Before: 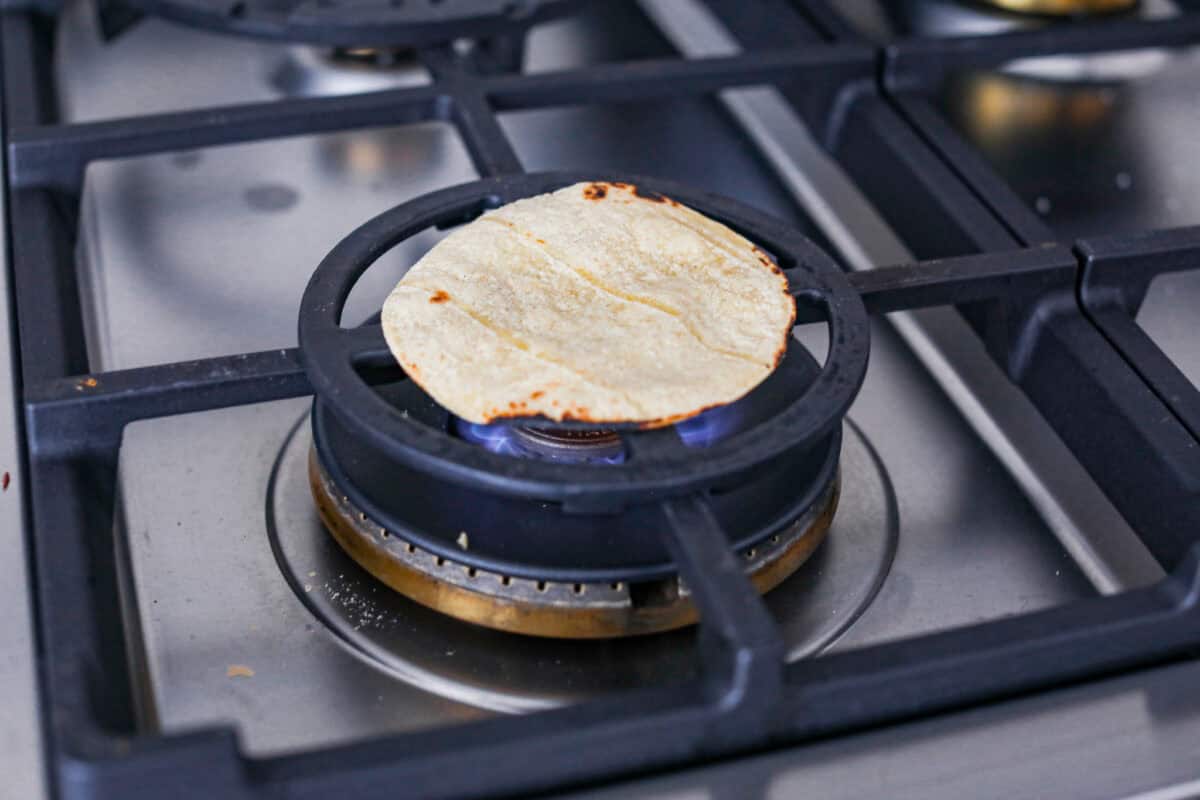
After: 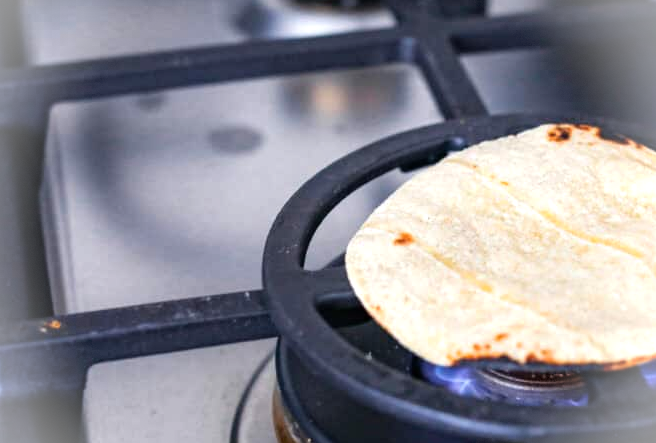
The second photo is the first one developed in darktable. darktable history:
vignetting: fall-off radius 45.24%, brightness 0.3, saturation 0.003, dithering 8-bit output, unbound false
shadows and highlights: highlights 70.73, soften with gaussian
tone equalizer: -8 EV -0.452 EV, -7 EV -0.393 EV, -6 EV -0.327 EV, -5 EV -0.236 EV, -3 EV 0.195 EV, -2 EV 0.35 EV, -1 EV 0.367 EV, +0 EV 0.441 EV
crop and rotate: left 3.06%, top 7.369%, right 42.213%, bottom 37.201%
